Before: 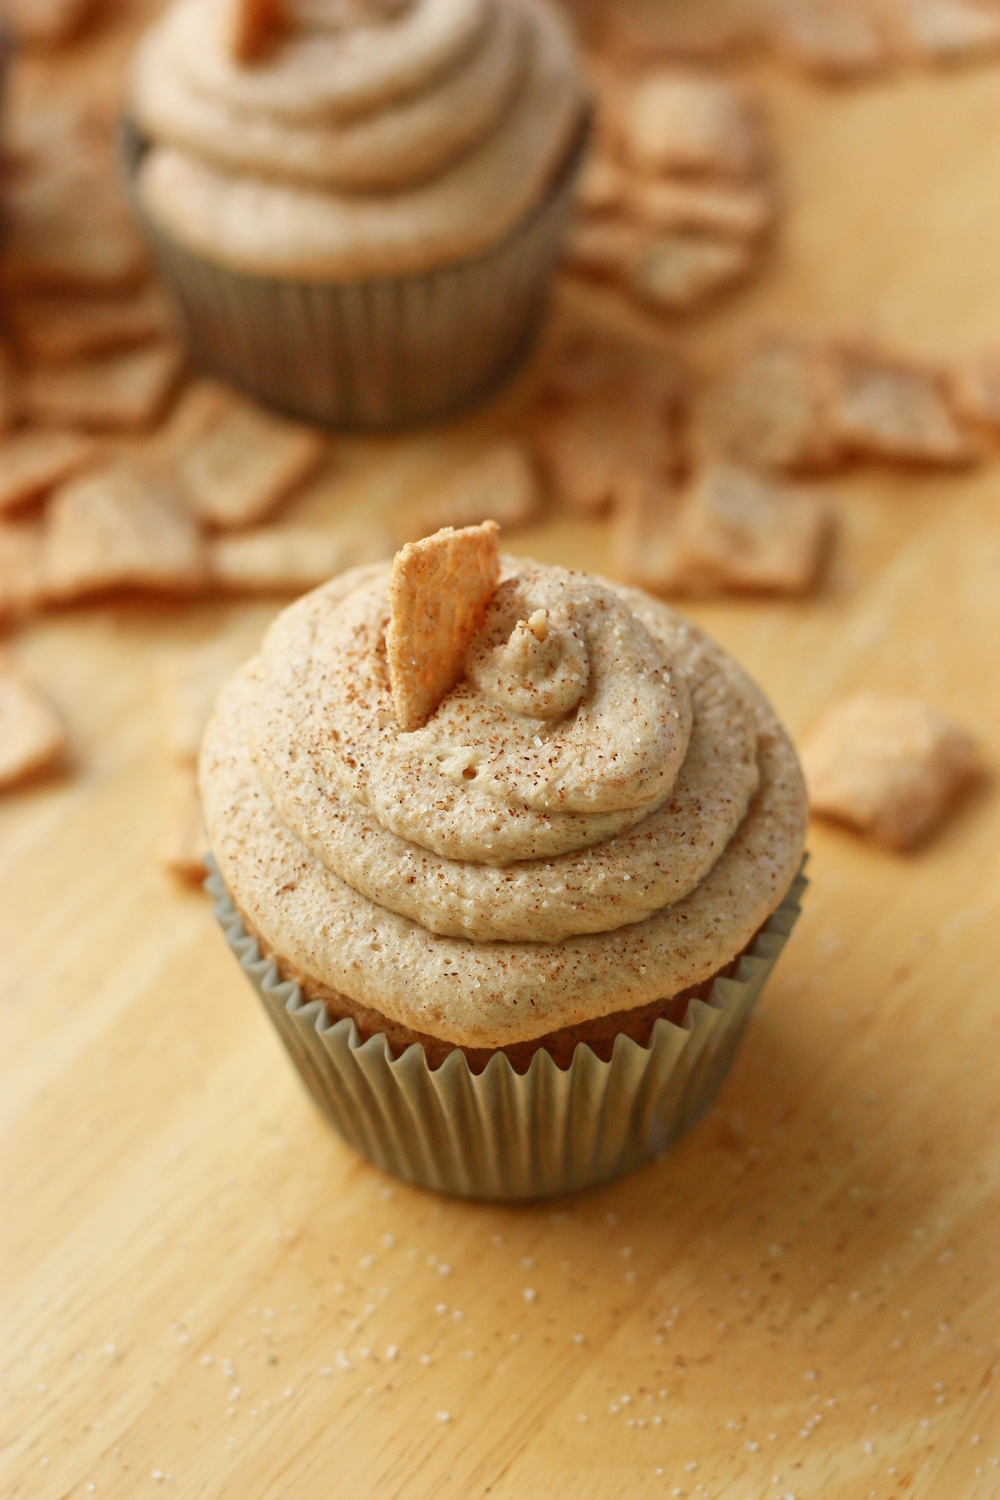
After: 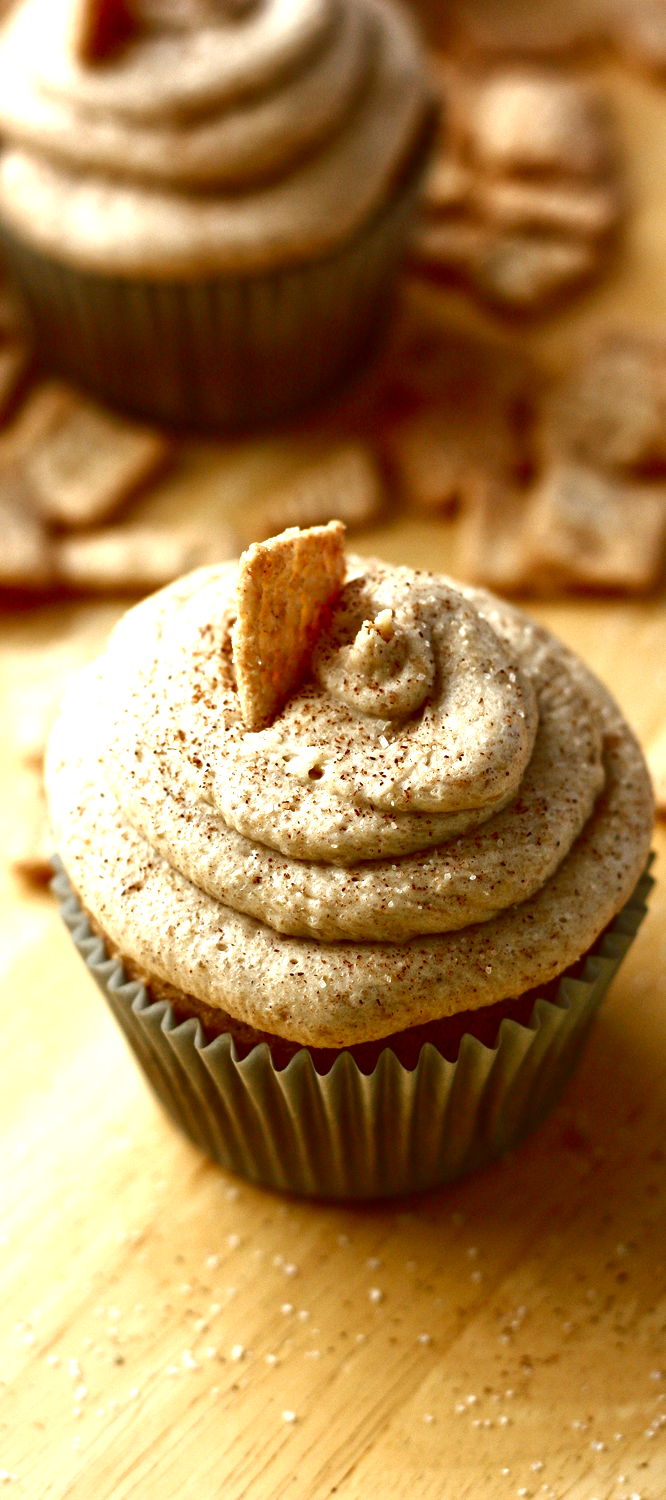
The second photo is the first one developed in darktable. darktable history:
crop: left 15.419%, right 17.914%
contrast brightness saturation: brightness -0.52
exposure: exposure 0.766 EV, compensate highlight preservation false
